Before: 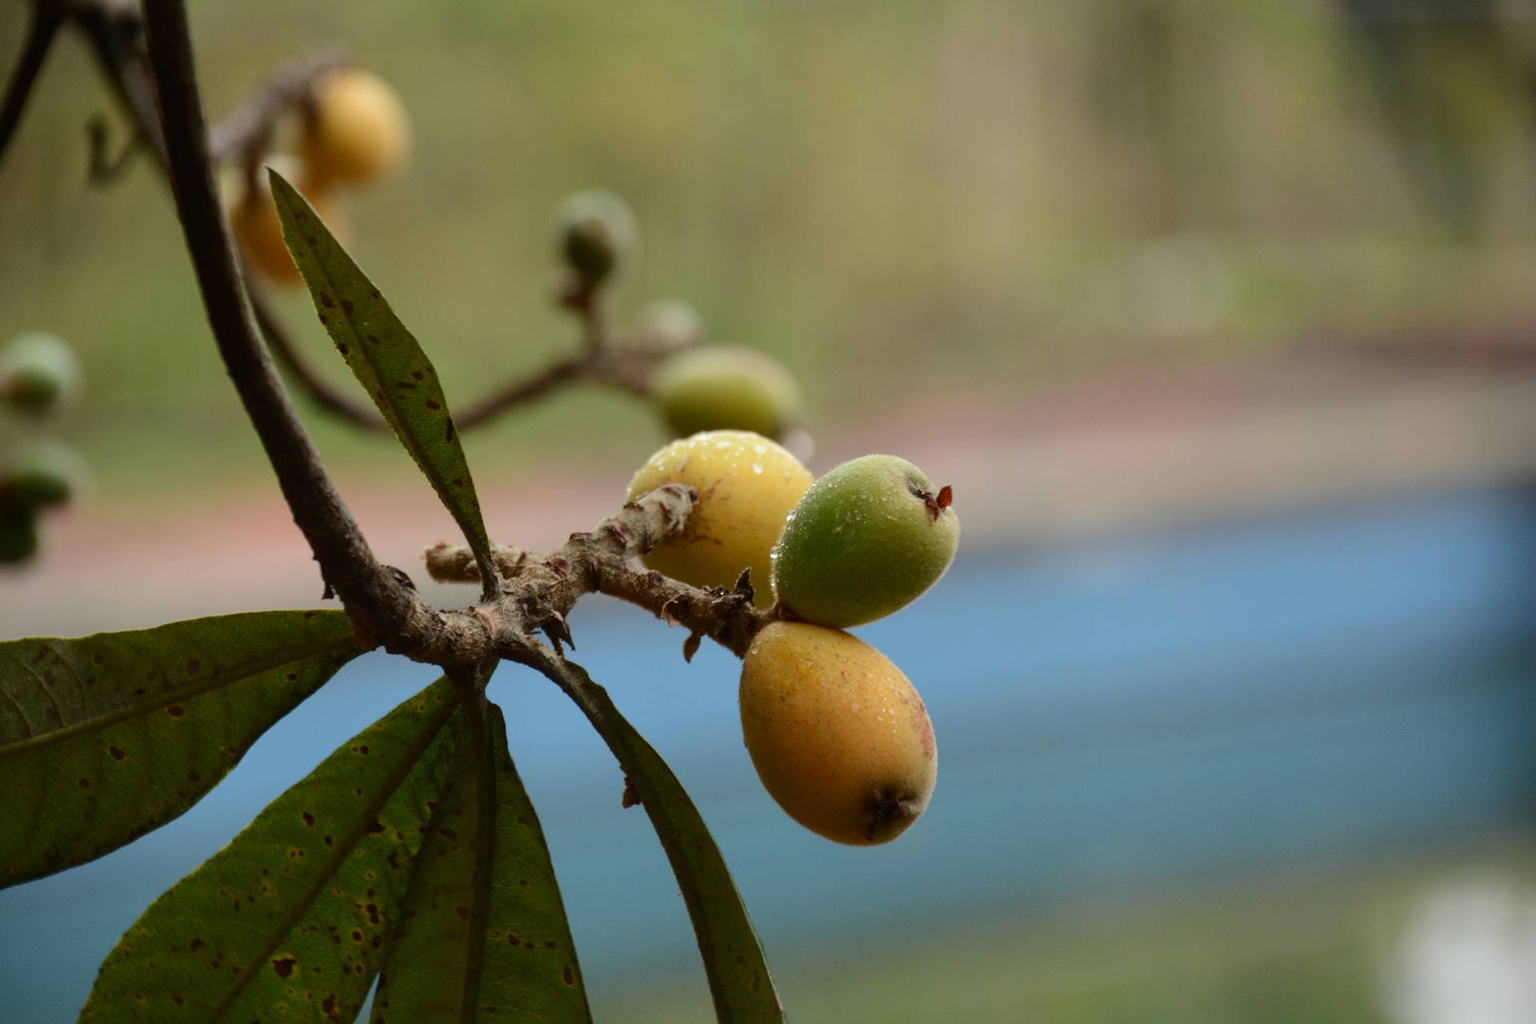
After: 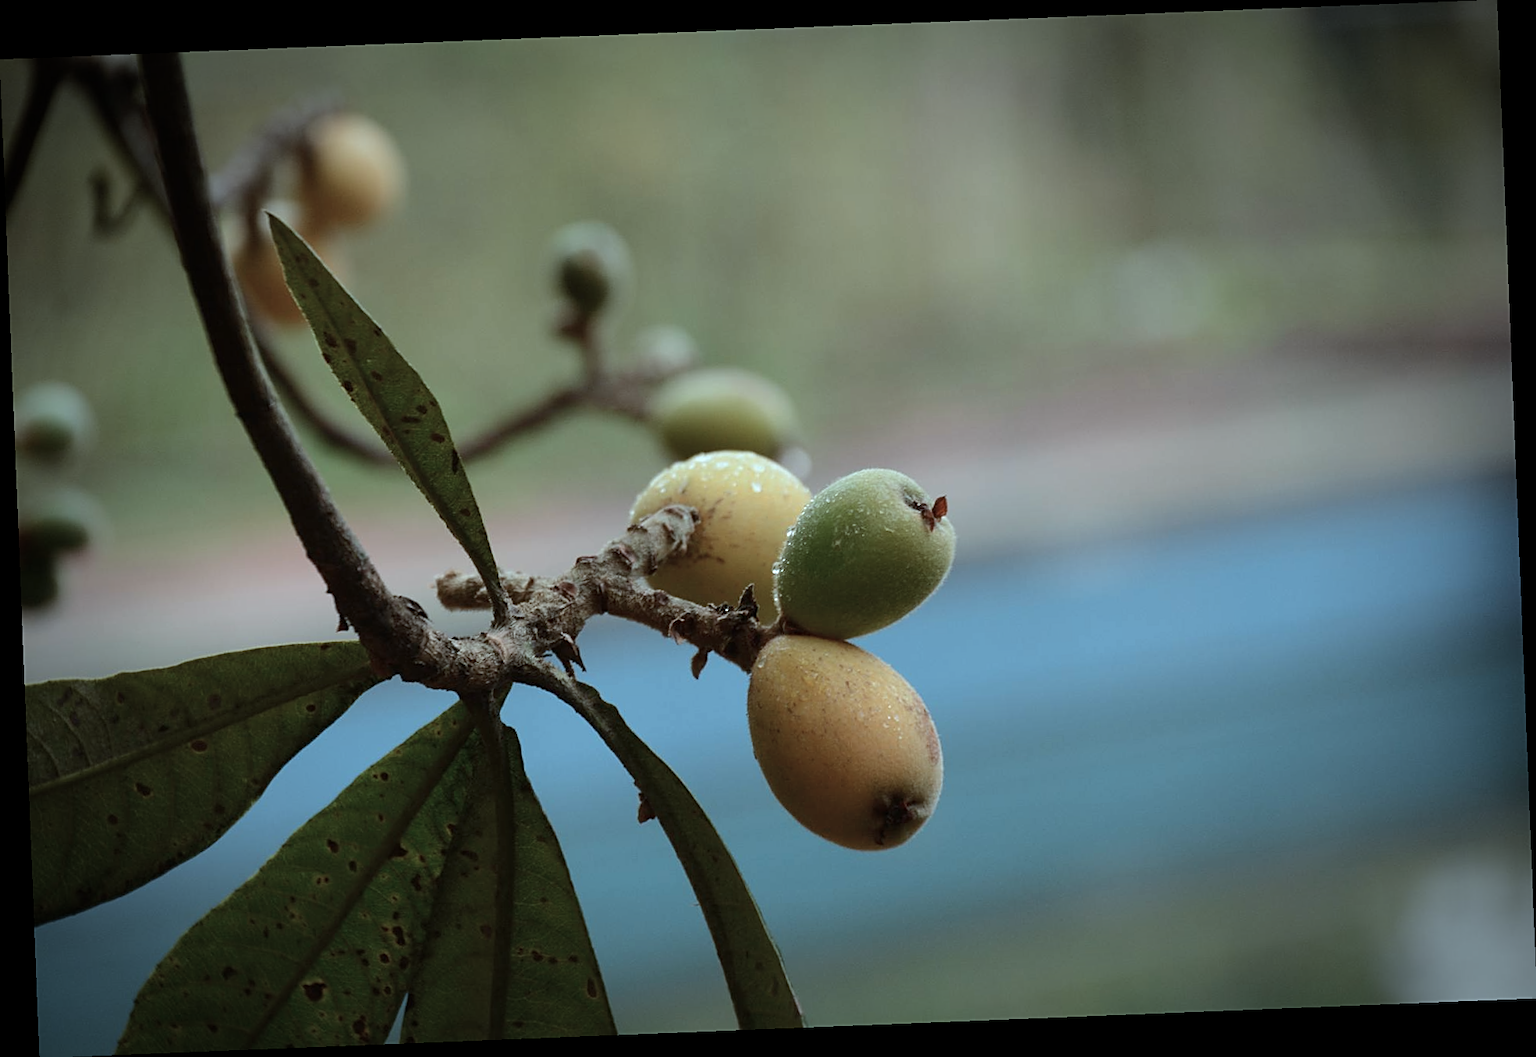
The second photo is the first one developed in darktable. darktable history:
color correction: highlights a* -12.64, highlights b* -18.1, saturation 0.7
rotate and perspective: rotation -2.29°, automatic cropping off
vignetting: fall-off start 70.97%, brightness -0.584, saturation -0.118, width/height ratio 1.333
sharpen: on, module defaults
